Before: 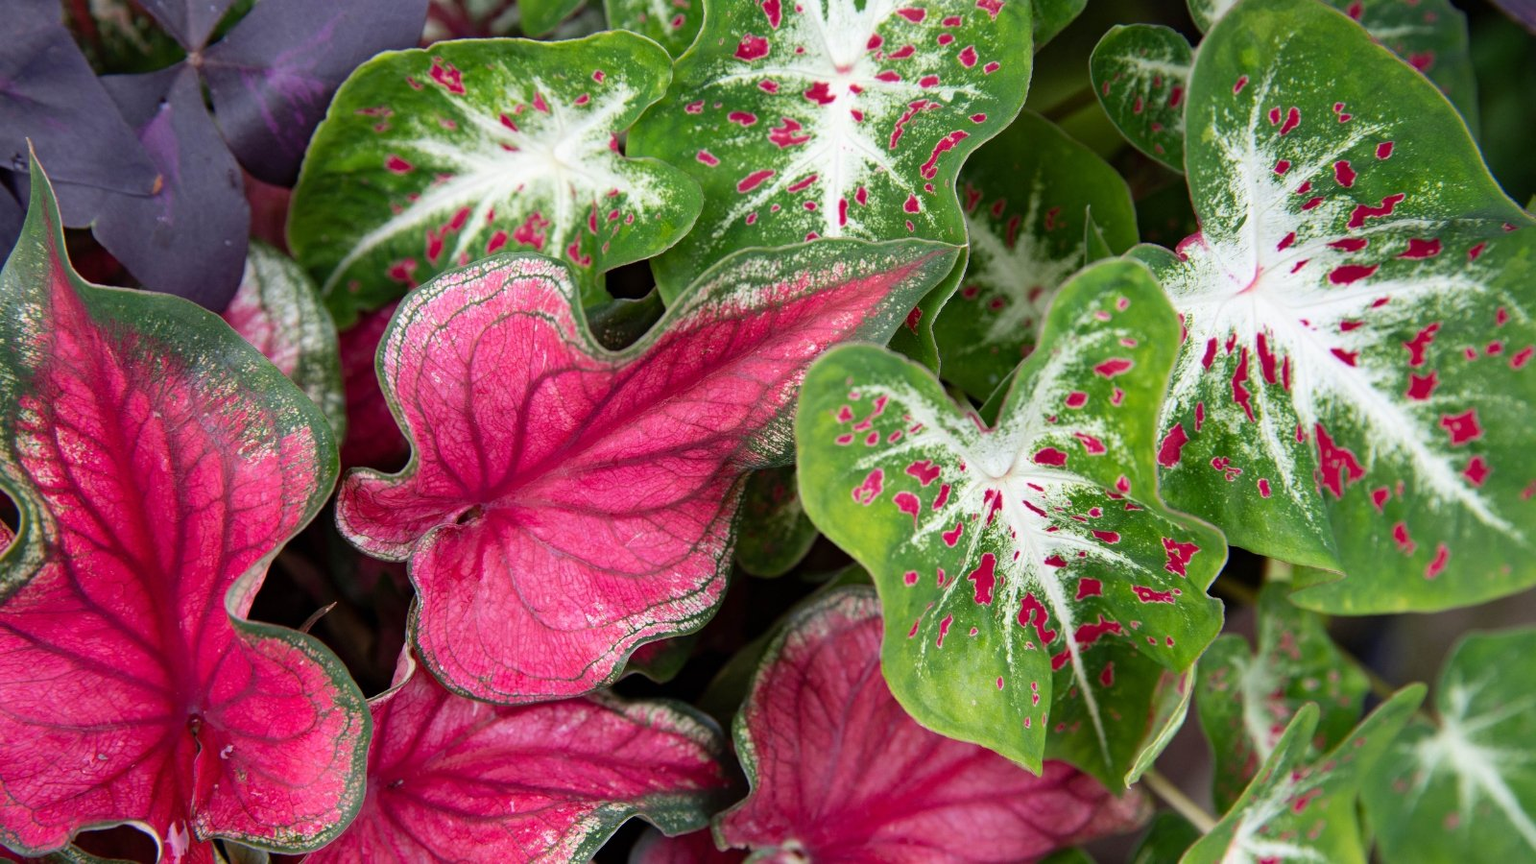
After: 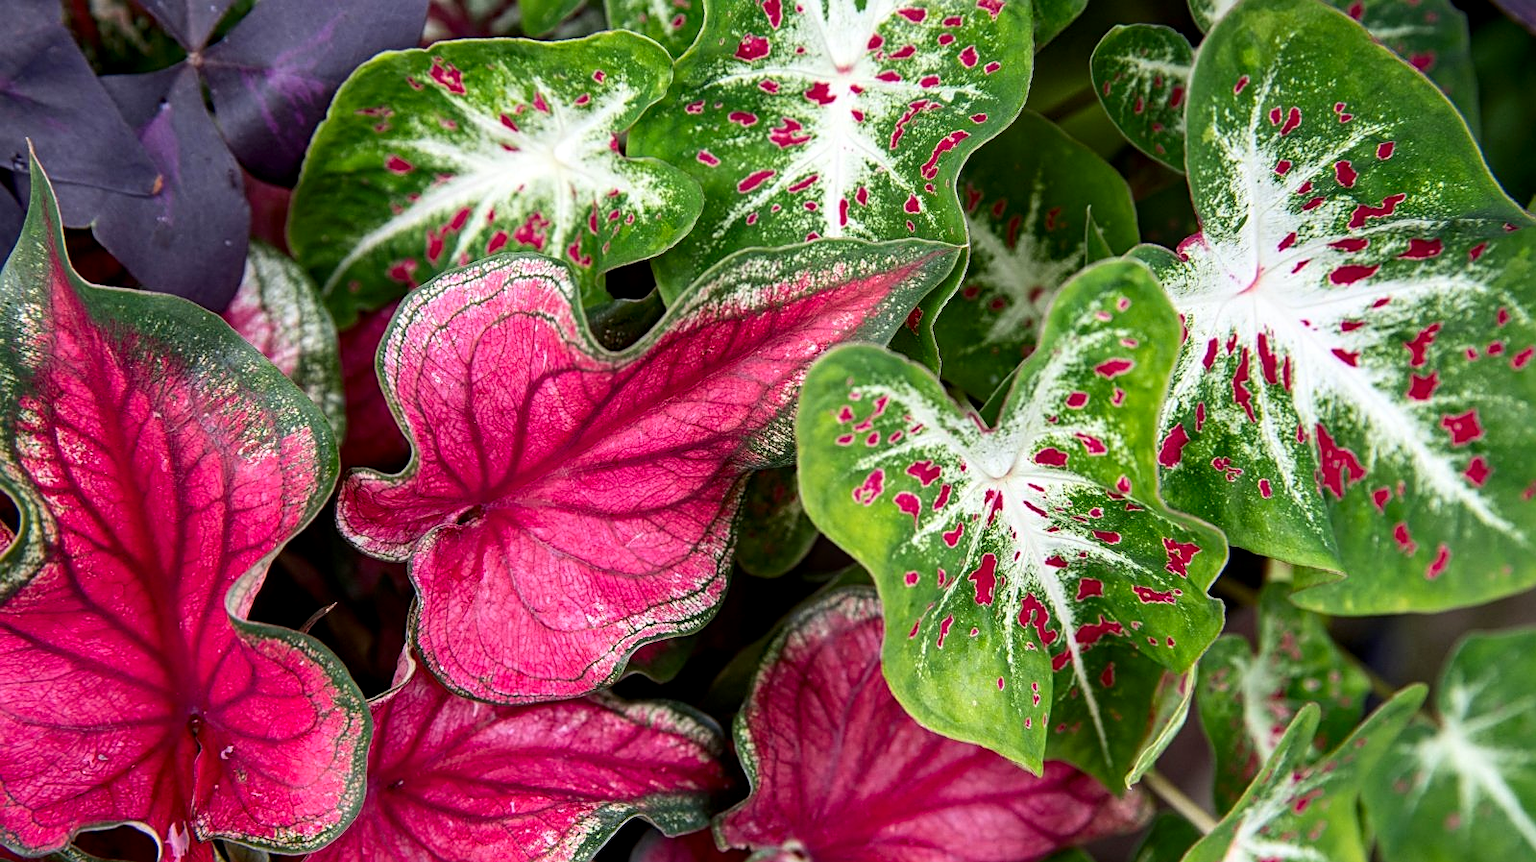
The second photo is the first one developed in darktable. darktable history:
local contrast: on, module defaults
contrast brightness saturation: contrast 0.145, brightness -0.005, saturation 0.1
crop: top 0.099%, bottom 0.109%
sharpen: on, module defaults
